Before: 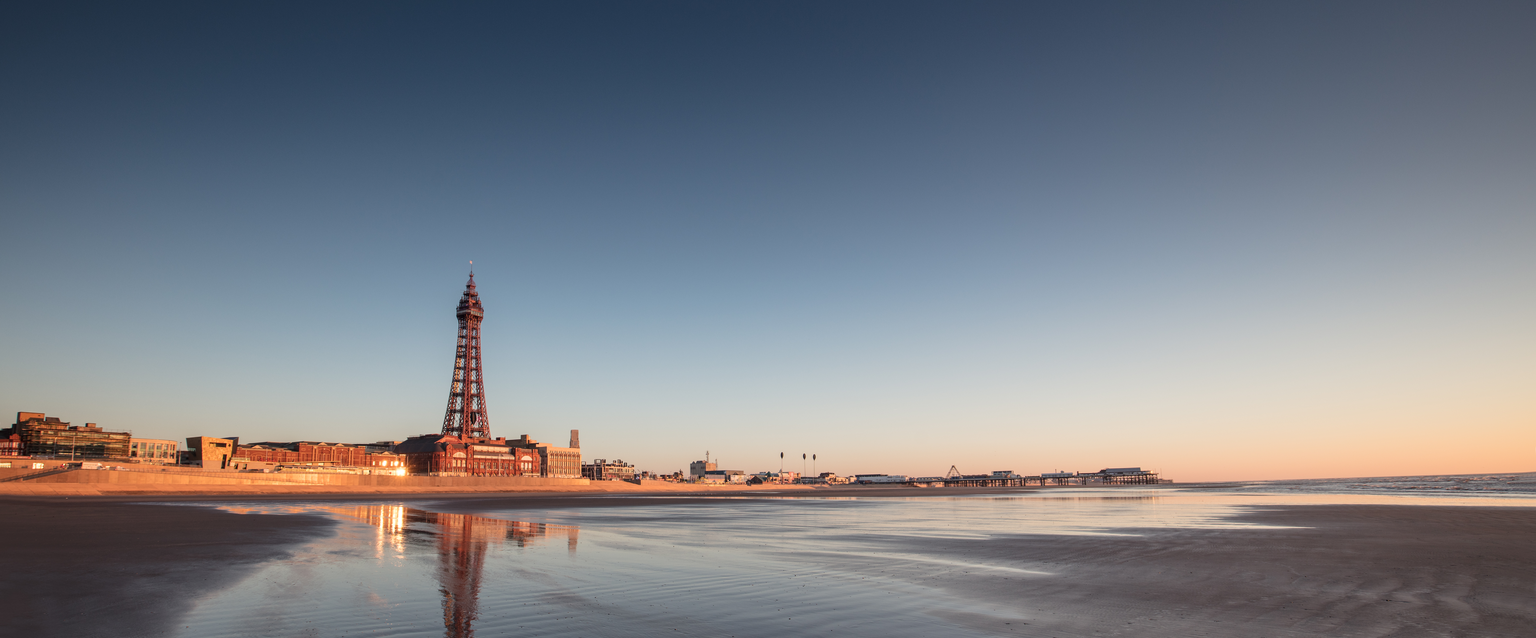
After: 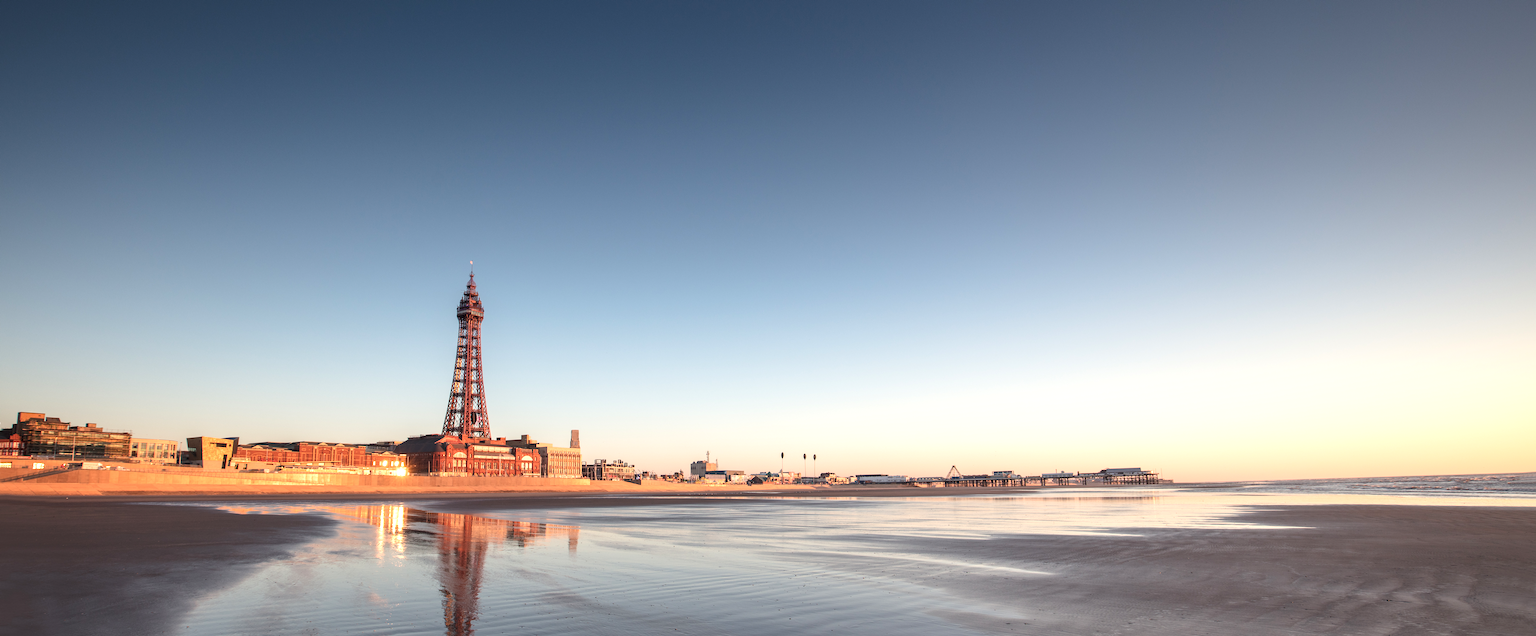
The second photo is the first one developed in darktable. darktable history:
crop: bottom 0.073%
exposure: exposure 0.655 EV, compensate highlight preservation false
